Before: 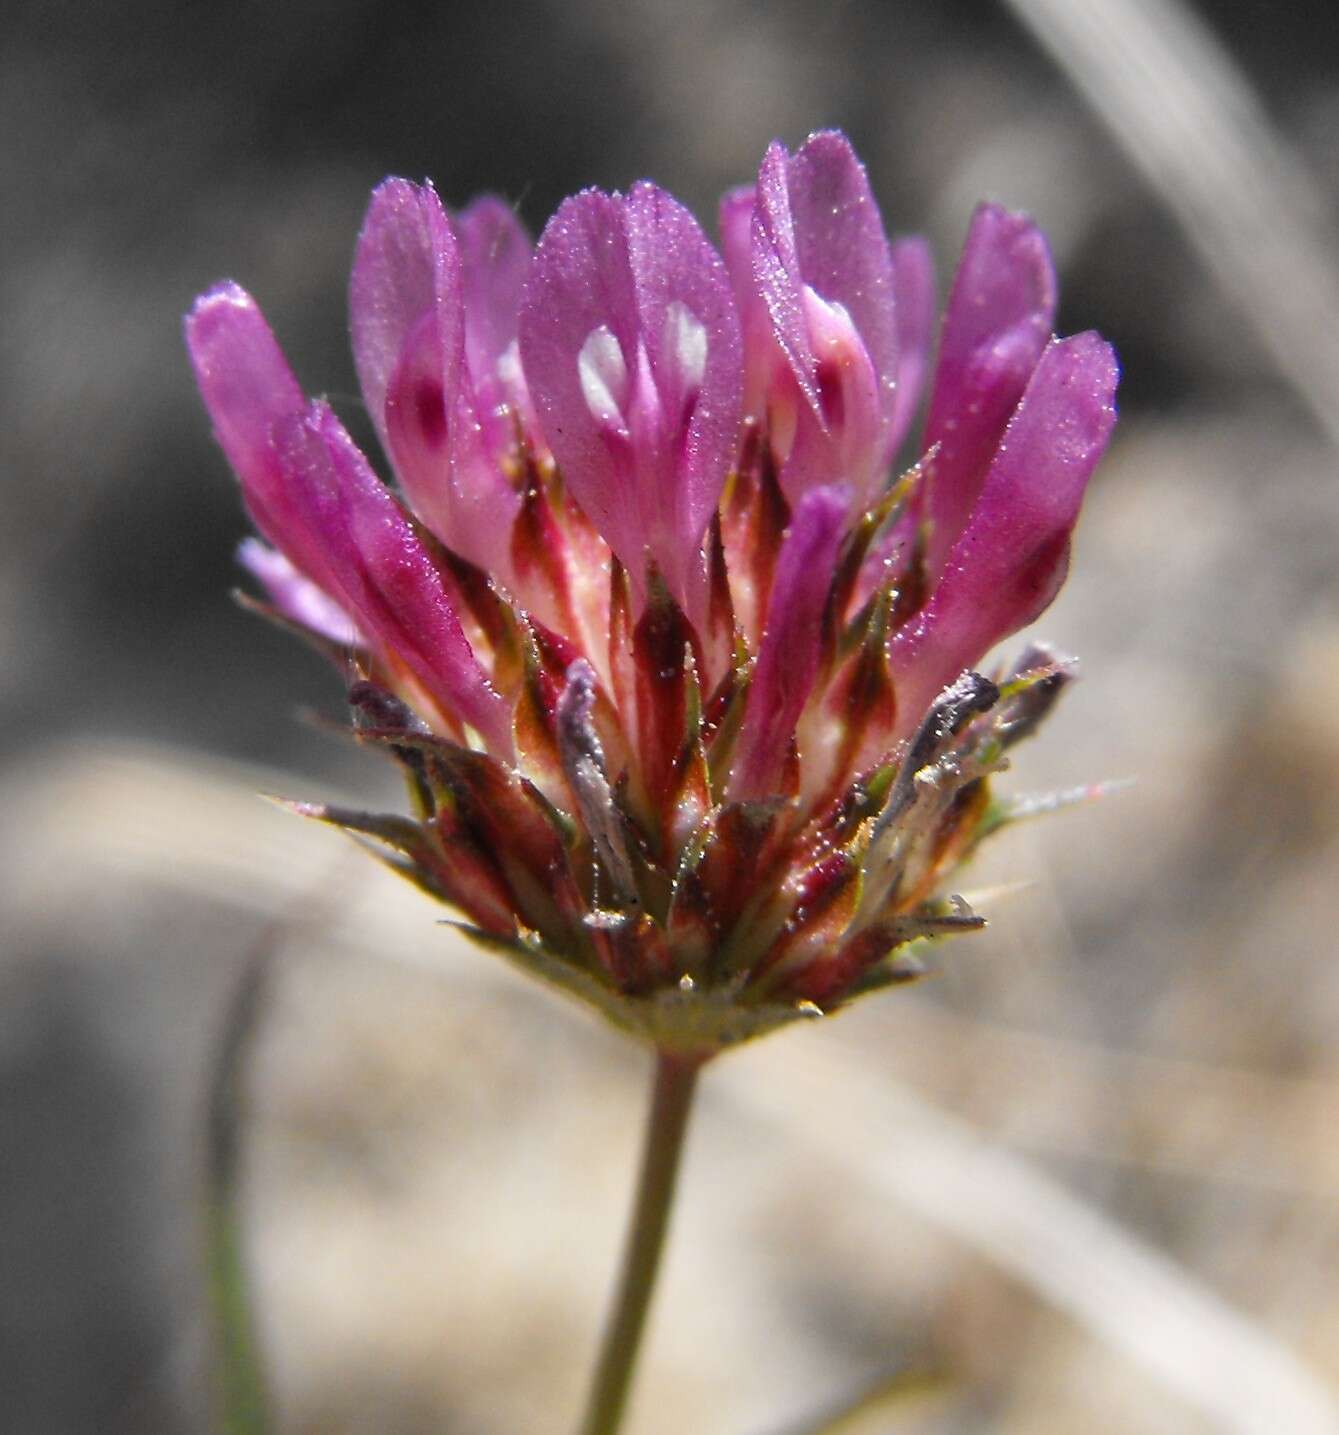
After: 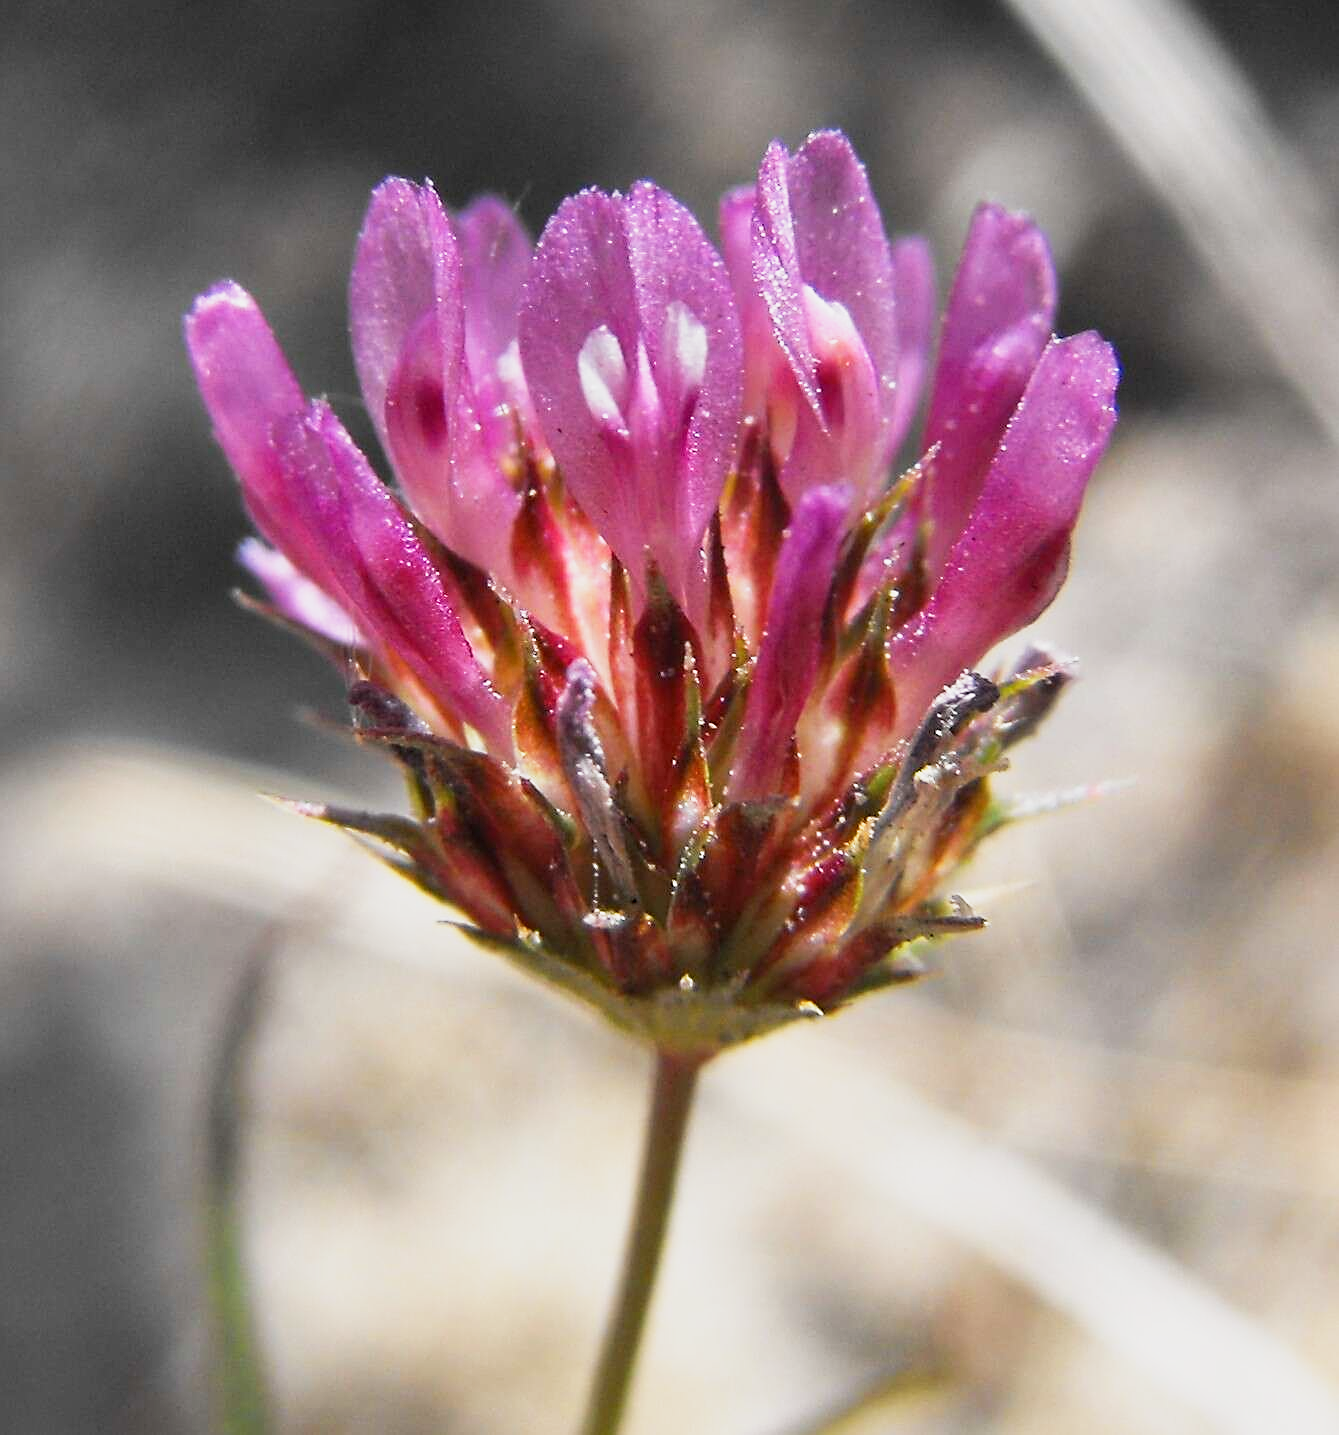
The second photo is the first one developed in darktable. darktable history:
sharpen: on, module defaults
base curve: curves: ch0 [(0, 0) (0.088, 0.125) (0.176, 0.251) (0.354, 0.501) (0.613, 0.749) (1, 0.877)], preserve colors none
